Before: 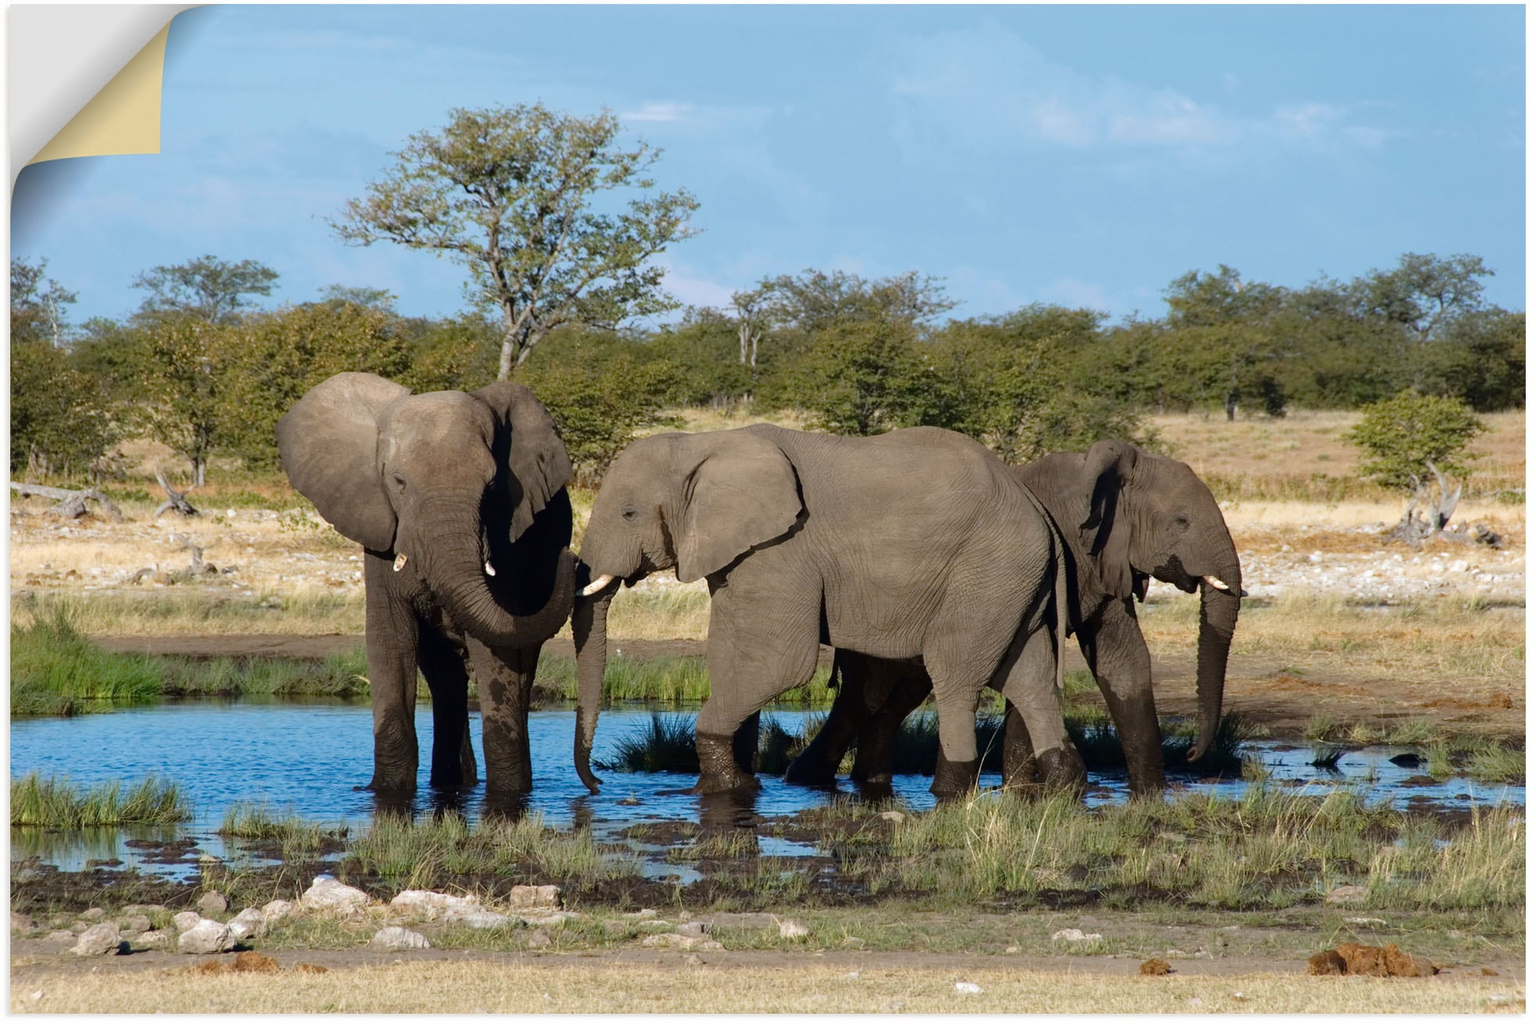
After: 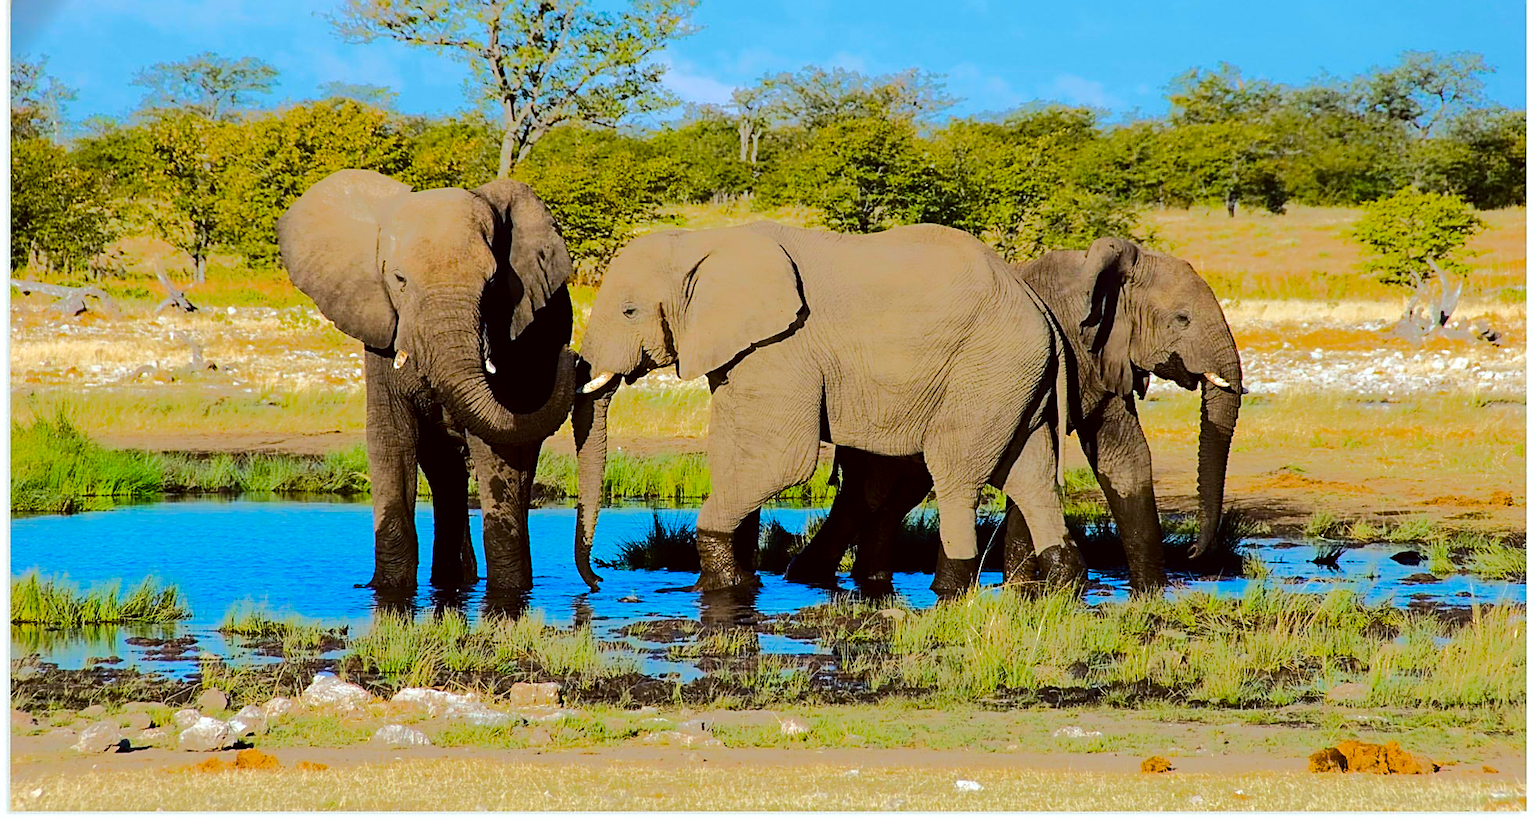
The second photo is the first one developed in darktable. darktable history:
color balance rgb: shadows lift › chroma 2.019%, shadows lift › hue 218.02°, linear chroma grading › global chroma 14.73%, perceptual saturation grading › global saturation 25.778%, global vibrance 39.62%
crop and rotate: top 19.861%
sharpen: on, module defaults
exposure: black level correction 0.002, compensate highlight preservation false
tone equalizer: -8 EV -0.496 EV, -7 EV -0.293 EV, -6 EV -0.099 EV, -5 EV 0.434 EV, -4 EV 0.972 EV, -3 EV 0.789 EV, -2 EV -0.01 EV, -1 EV 0.143 EV, +0 EV -0.011 EV, edges refinement/feathering 500, mask exposure compensation -1.57 EV, preserve details no
color correction: highlights a* -4.89, highlights b* -3.75, shadows a* 4.23, shadows b* 4.17
